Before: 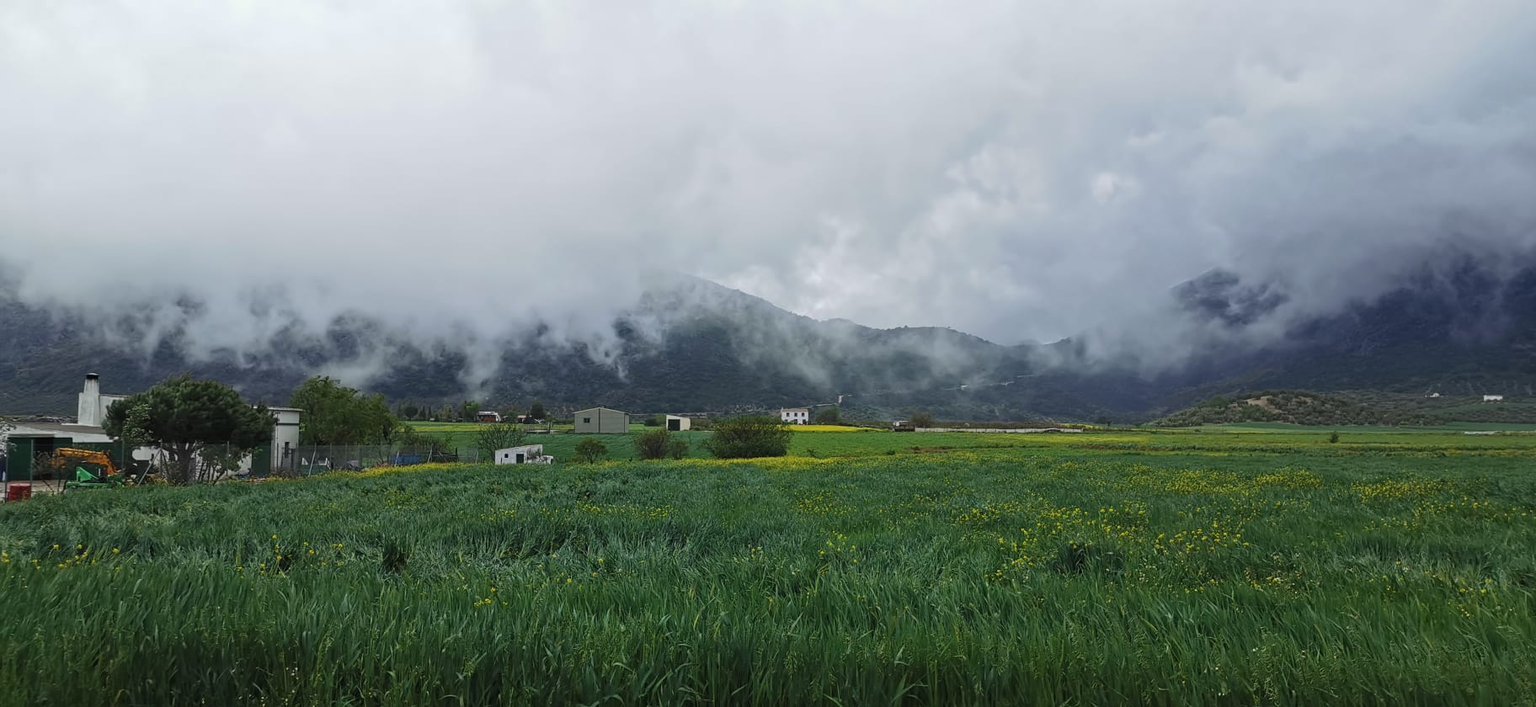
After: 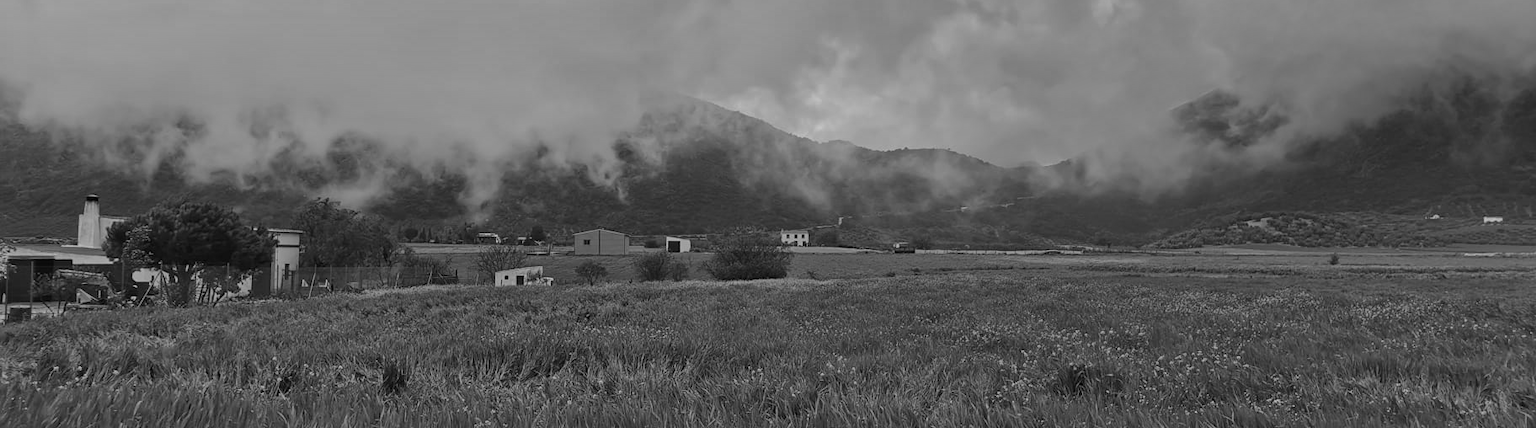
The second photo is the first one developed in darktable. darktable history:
shadows and highlights: shadows 80.73, white point adjustment -9.07, highlights -61.46, soften with gaussian
monochrome: a -11.7, b 1.62, size 0.5, highlights 0.38
crop and rotate: top 25.357%, bottom 13.942%
color correction: highlights b* 3
